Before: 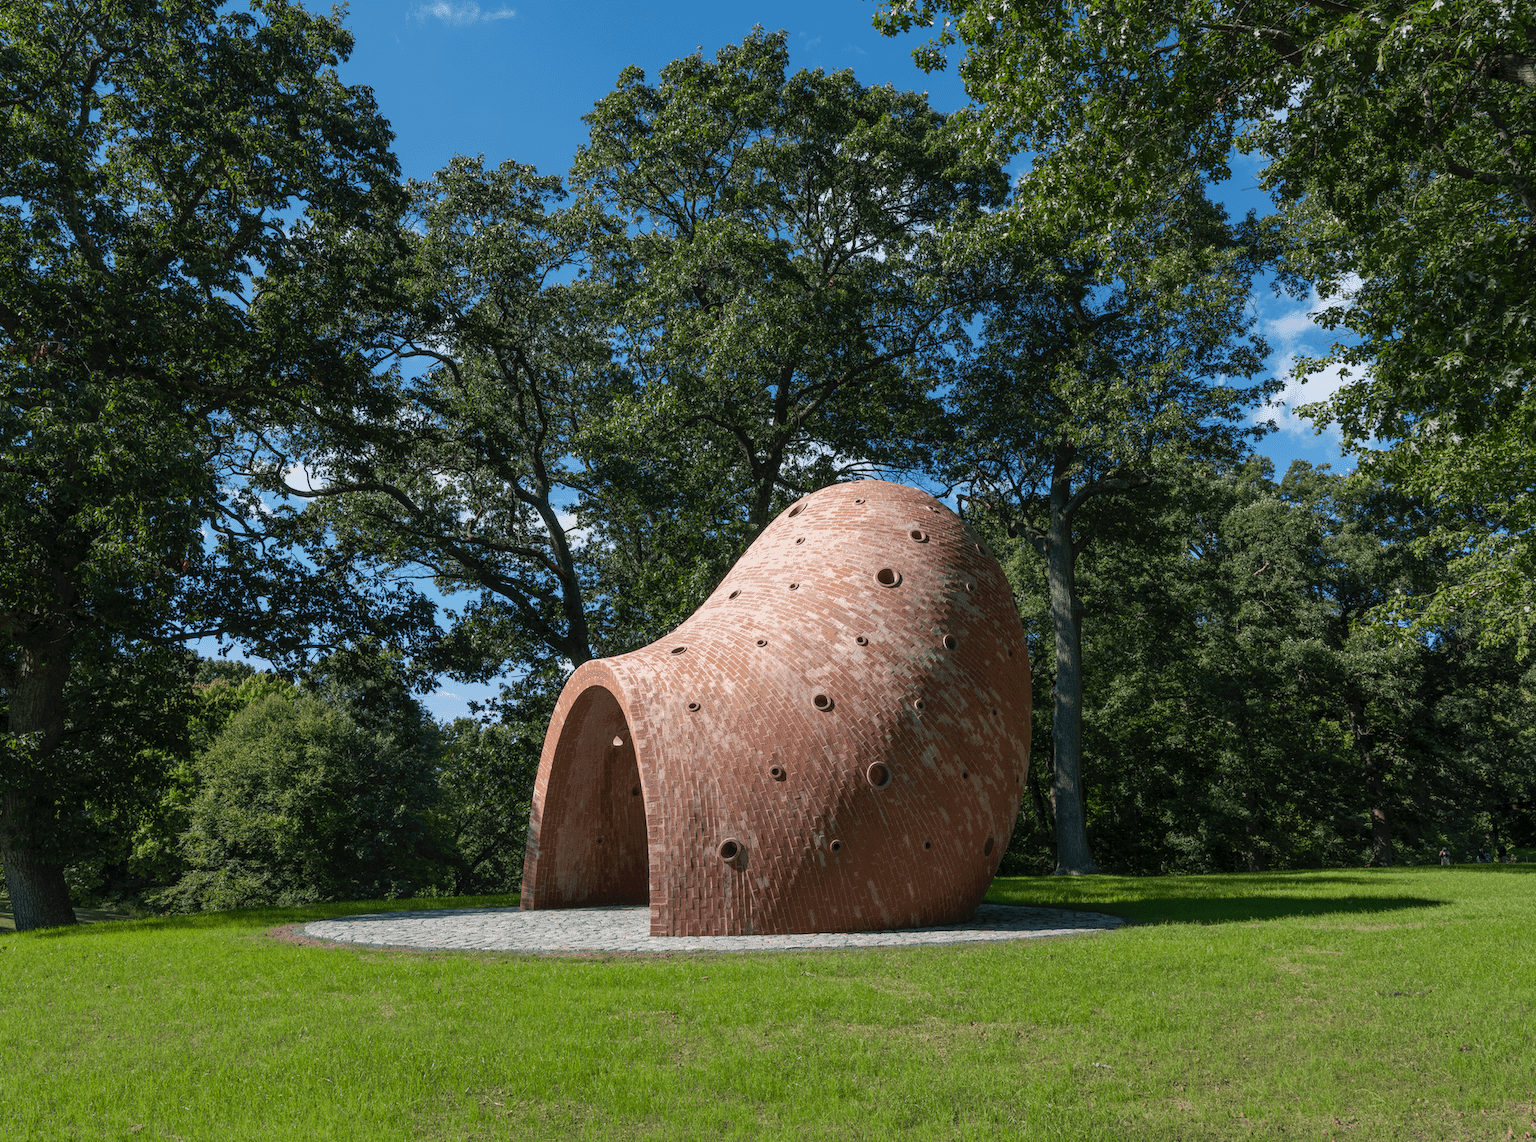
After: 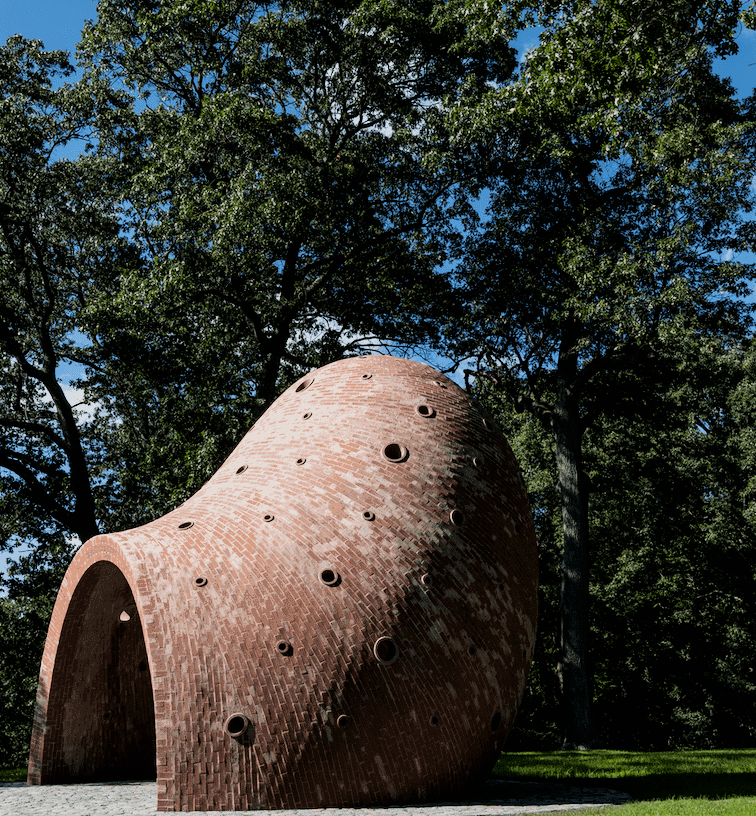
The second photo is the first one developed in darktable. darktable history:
filmic rgb: black relative exposure -5.05 EV, white relative exposure 3.55 EV, hardness 3.19, contrast 1.385, highlights saturation mix -49.06%
crop: left 32.148%, top 10.948%, right 18.579%, bottom 17.542%
